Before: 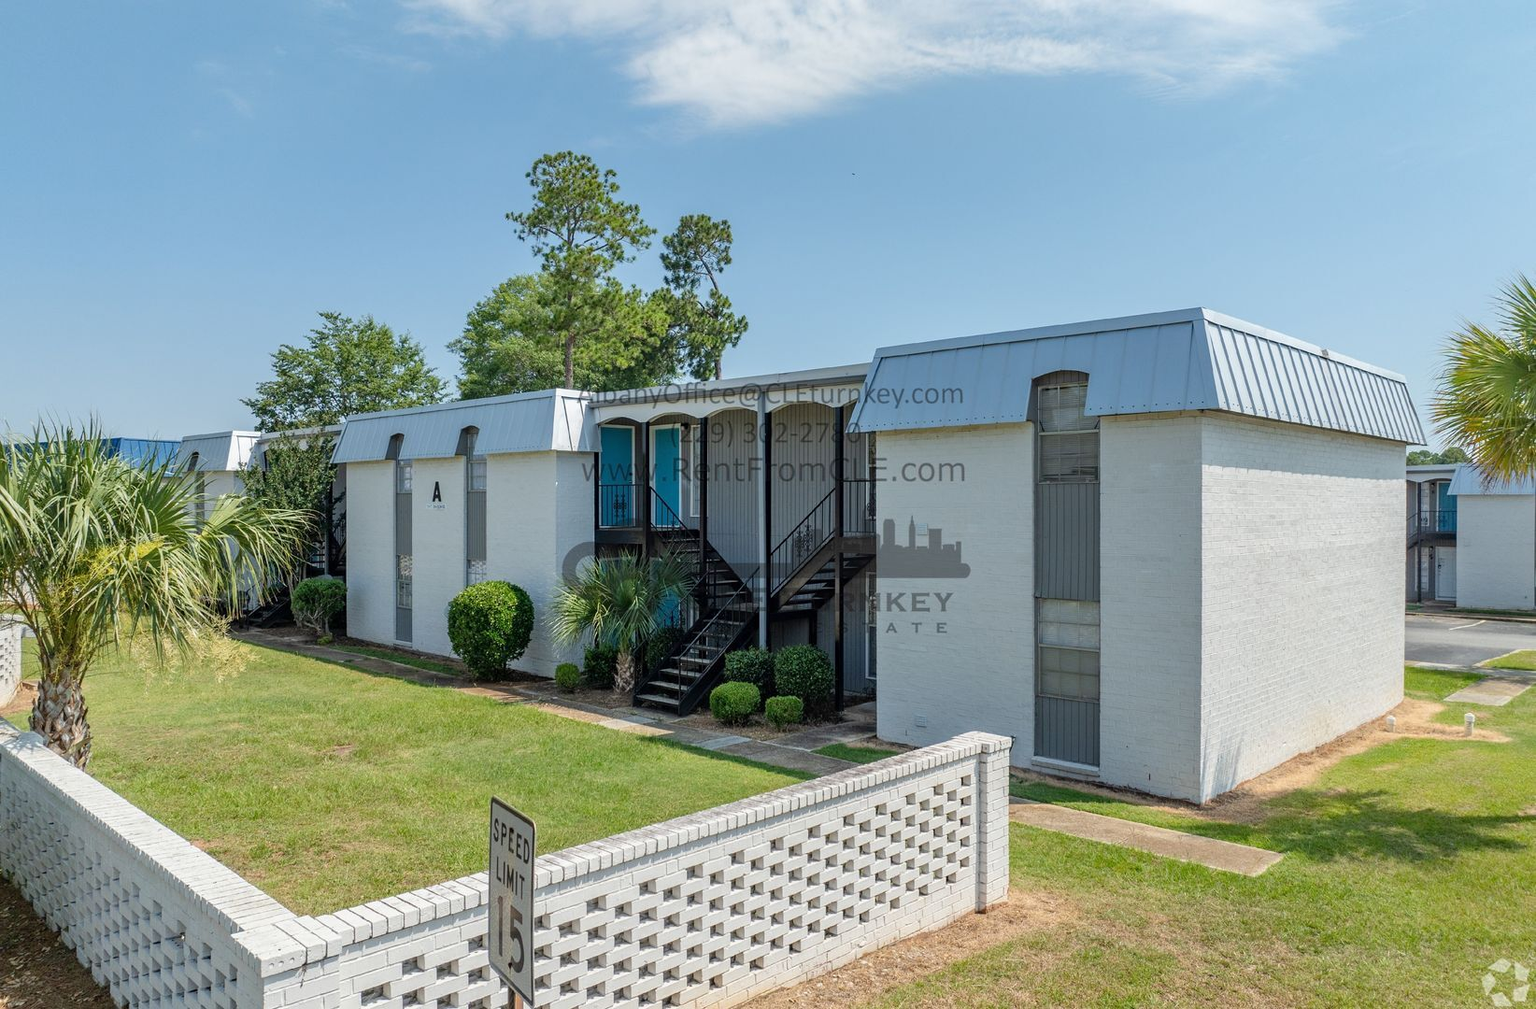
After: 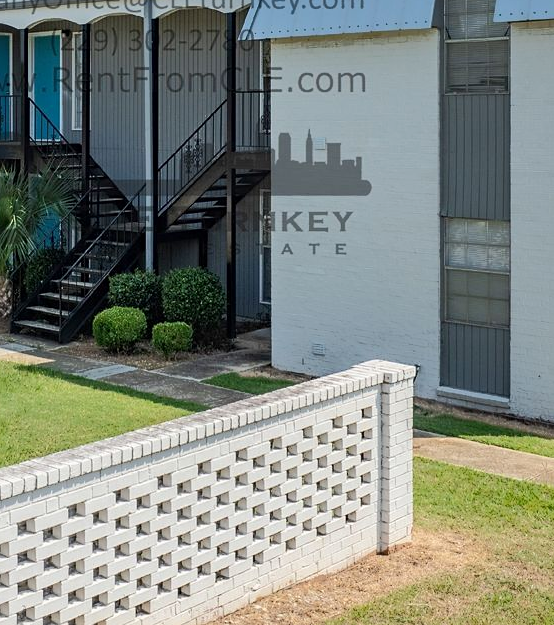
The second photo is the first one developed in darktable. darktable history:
sharpen: amount 0.208
crop: left 40.627%, top 39.181%, right 25.642%, bottom 2.892%
tone curve: curves: ch0 [(0, 0) (0.003, 0.003) (0.011, 0.011) (0.025, 0.024) (0.044, 0.044) (0.069, 0.068) (0.1, 0.098) (0.136, 0.133) (0.177, 0.174) (0.224, 0.22) (0.277, 0.272) (0.335, 0.329) (0.399, 0.392) (0.468, 0.46) (0.543, 0.607) (0.623, 0.676) (0.709, 0.75) (0.801, 0.828) (0.898, 0.912) (1, 1)], color space Lab, independent channels, preserve colors none
